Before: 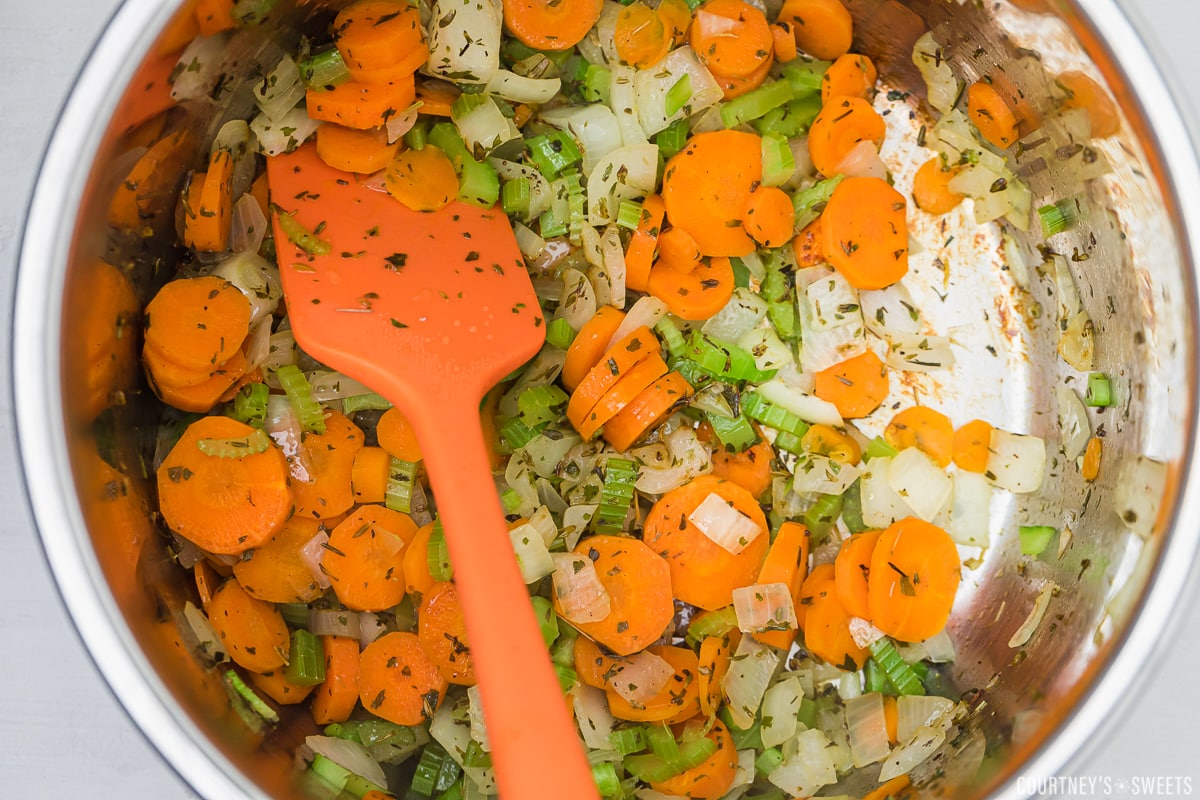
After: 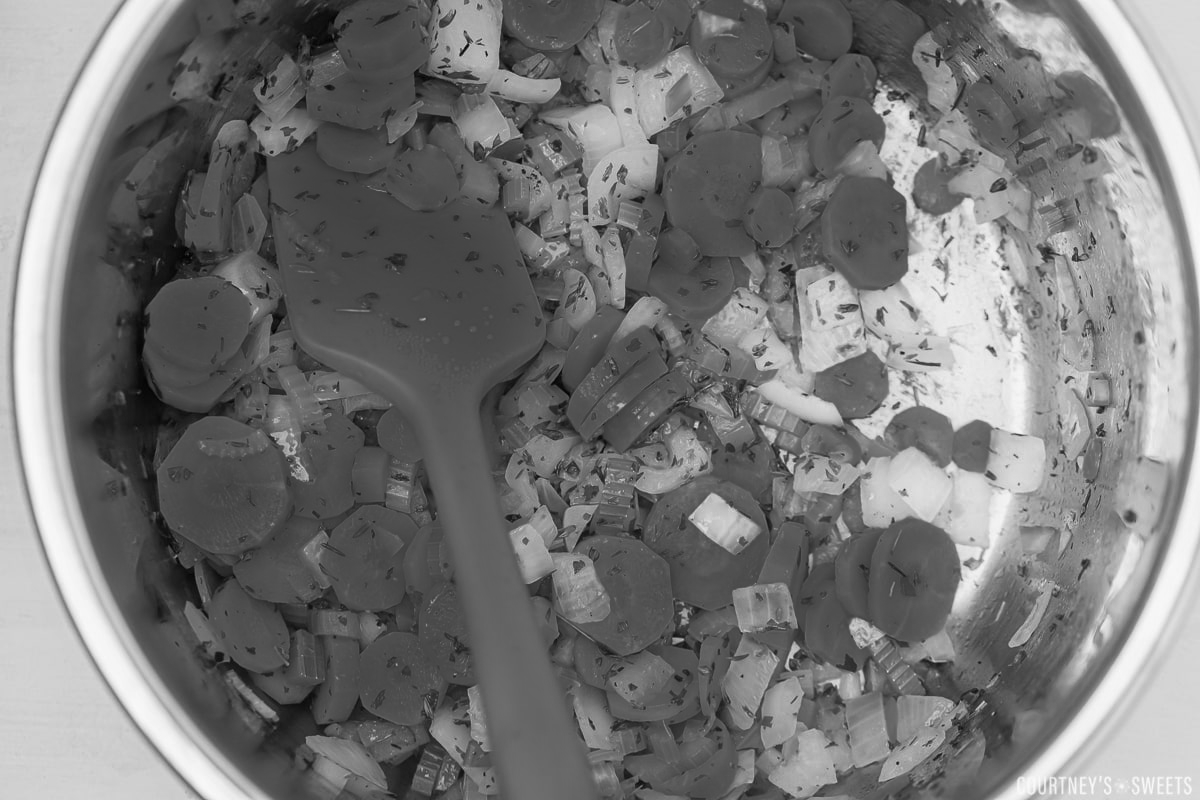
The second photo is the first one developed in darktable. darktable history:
color correction: highlights a* 5.38, highlights b* 5.3, shadows a* -4.26, shadows b* -5.11
rotate and perspective: automatic cropping off
monochrome: a 0, b 0, size 0.5, highlights 0.57
